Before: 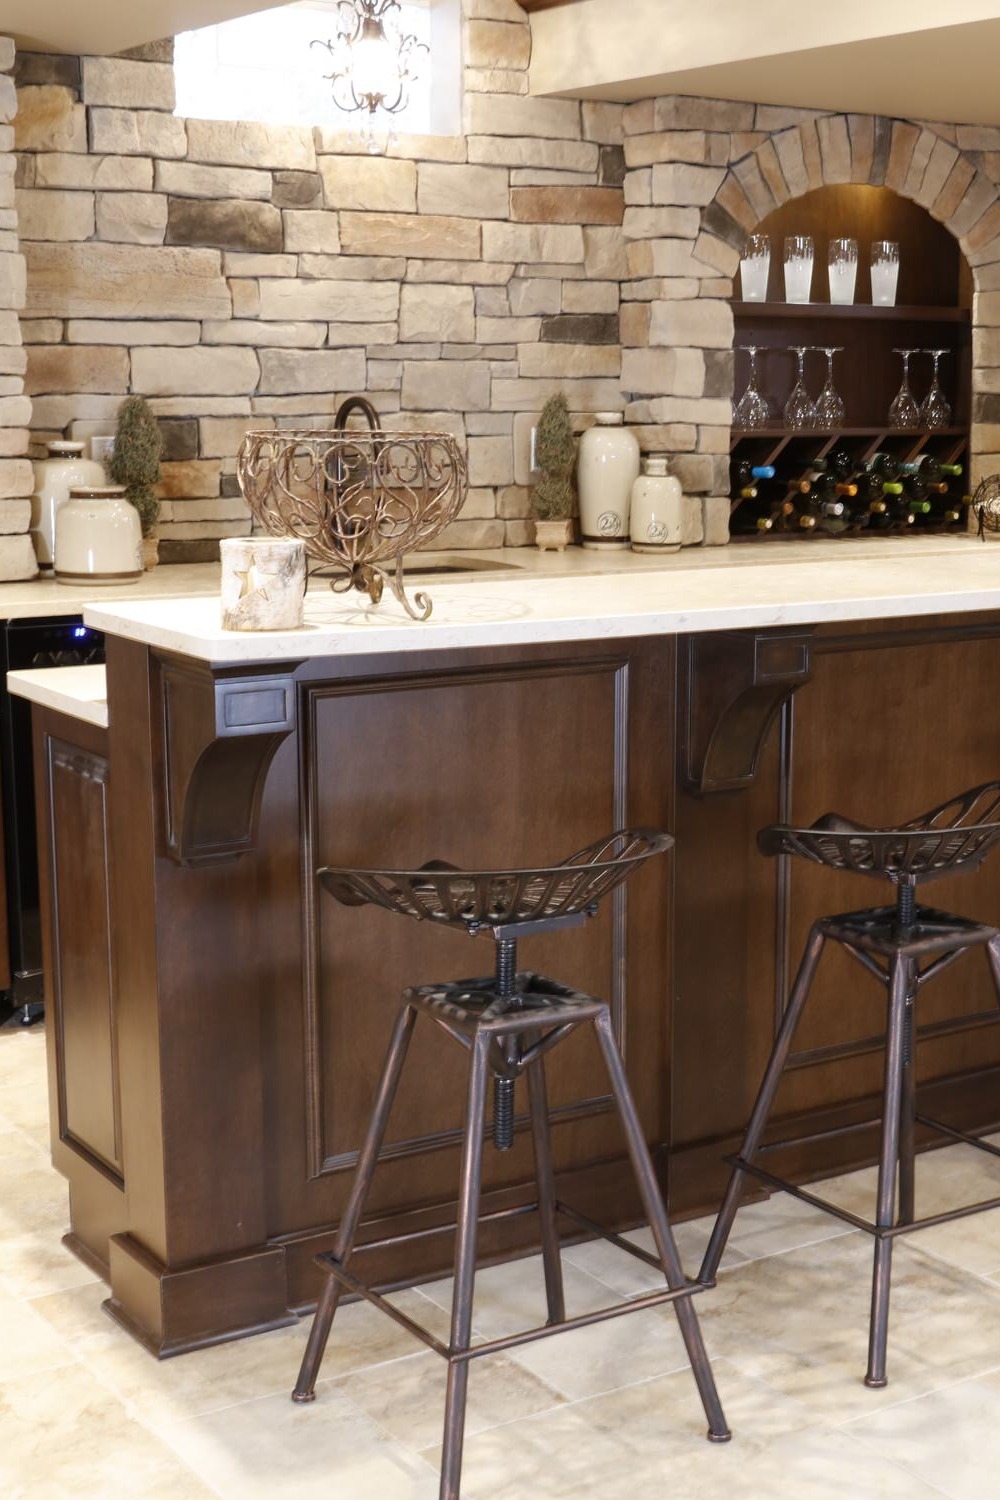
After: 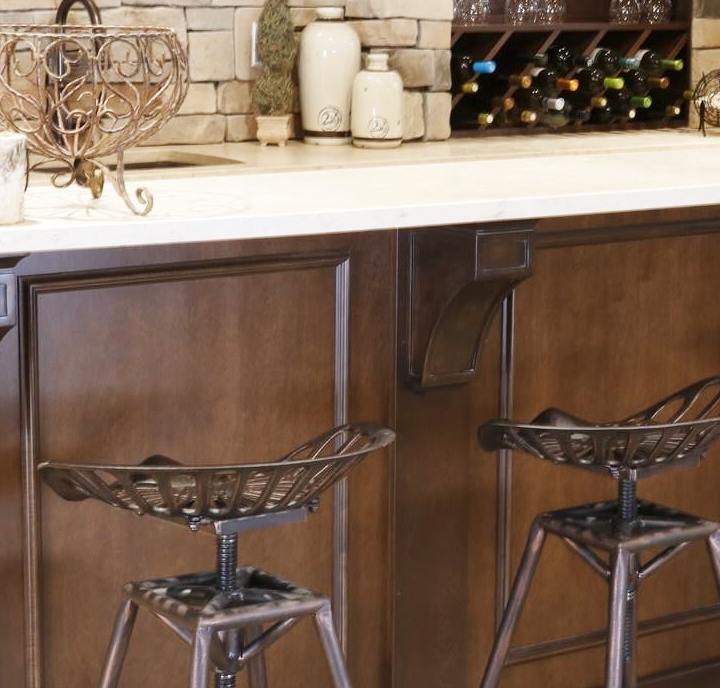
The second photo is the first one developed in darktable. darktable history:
base curve: curves: ch0 [(0, 0) (0.204, 0.334) (0.55, 0.733) (1, 1)], preserve colors none
crop and rotate: left 27.938%, top 27.046%, bottom 27.046%
levels: levels [0, 0.51, 1]
white balance: emerald 1
